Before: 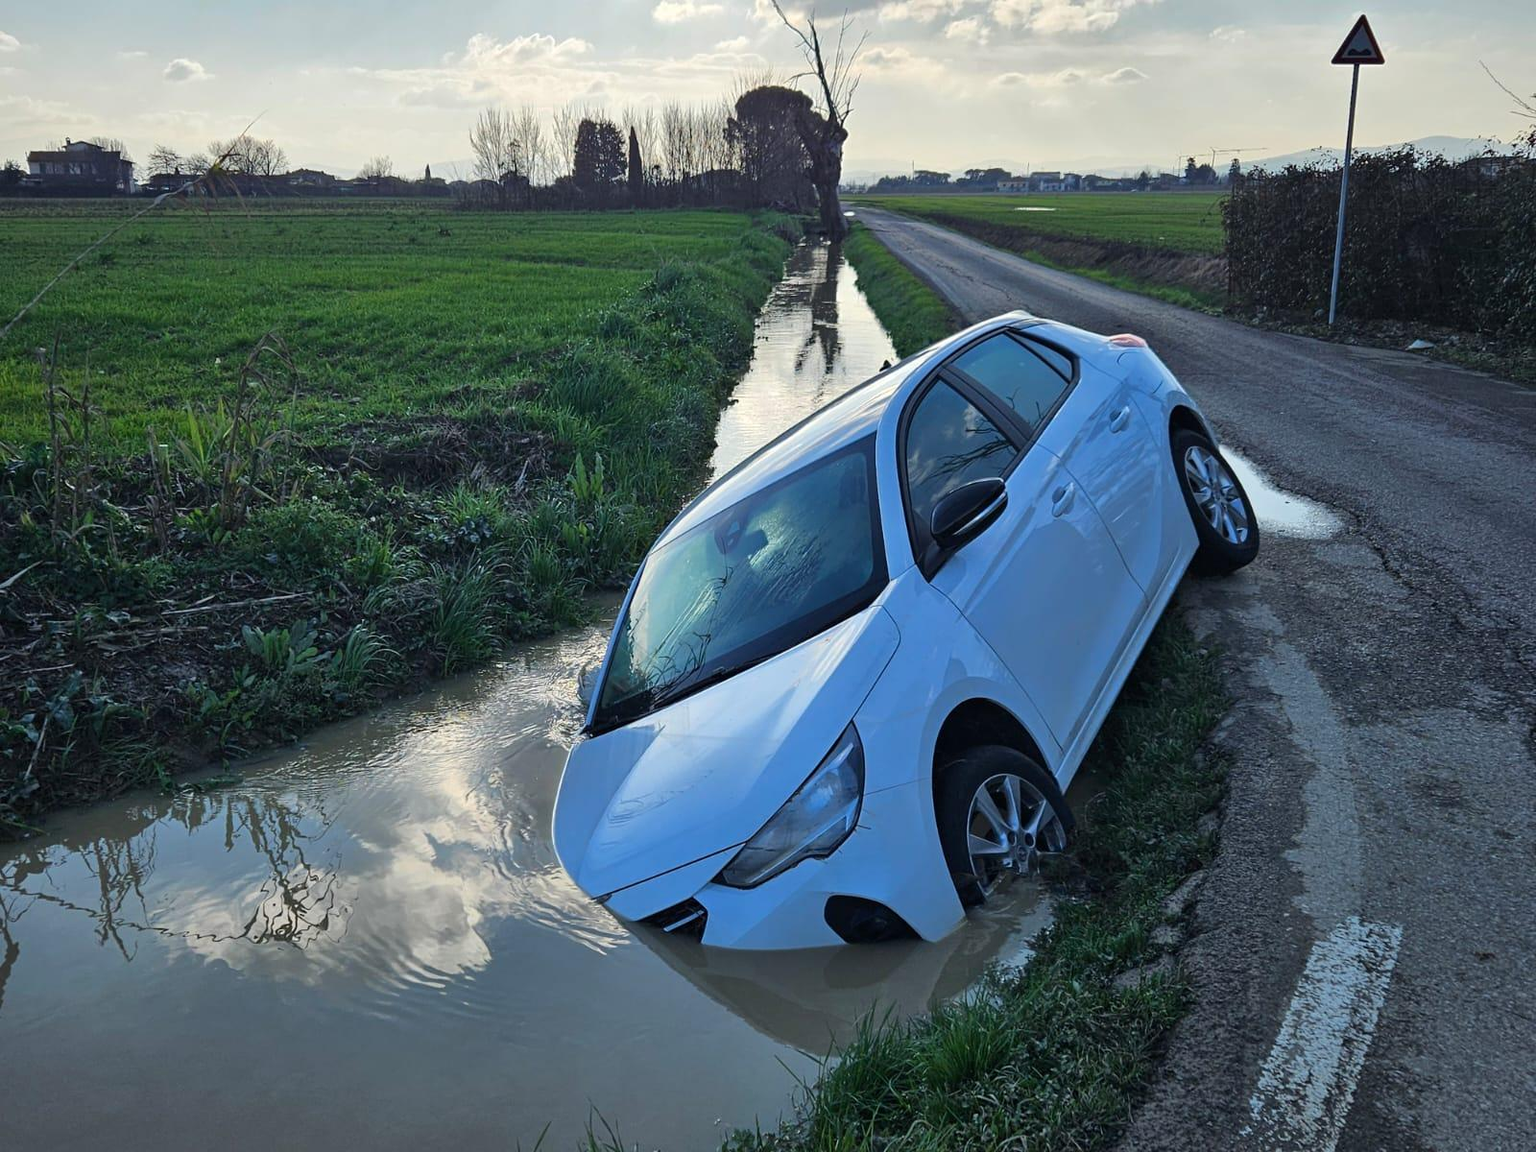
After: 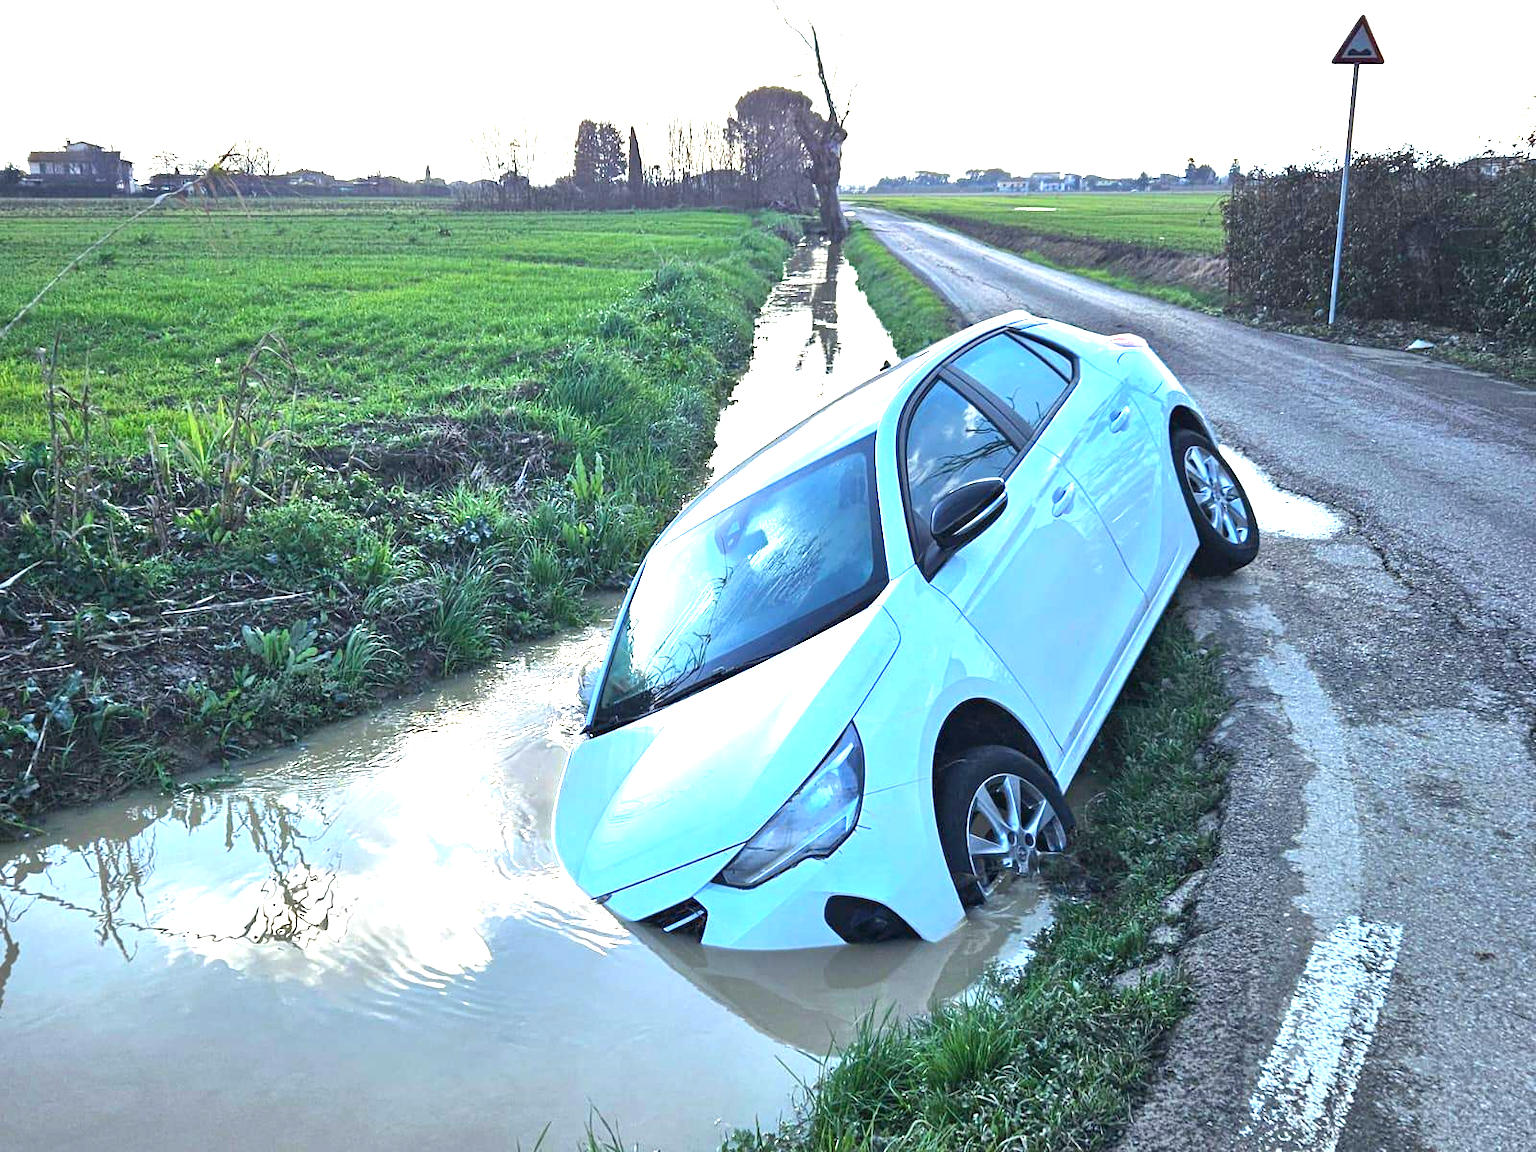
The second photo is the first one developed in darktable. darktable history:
exposure: exposure 2.06 EV, compensate exposure bias true, compensate highlight preservation false
